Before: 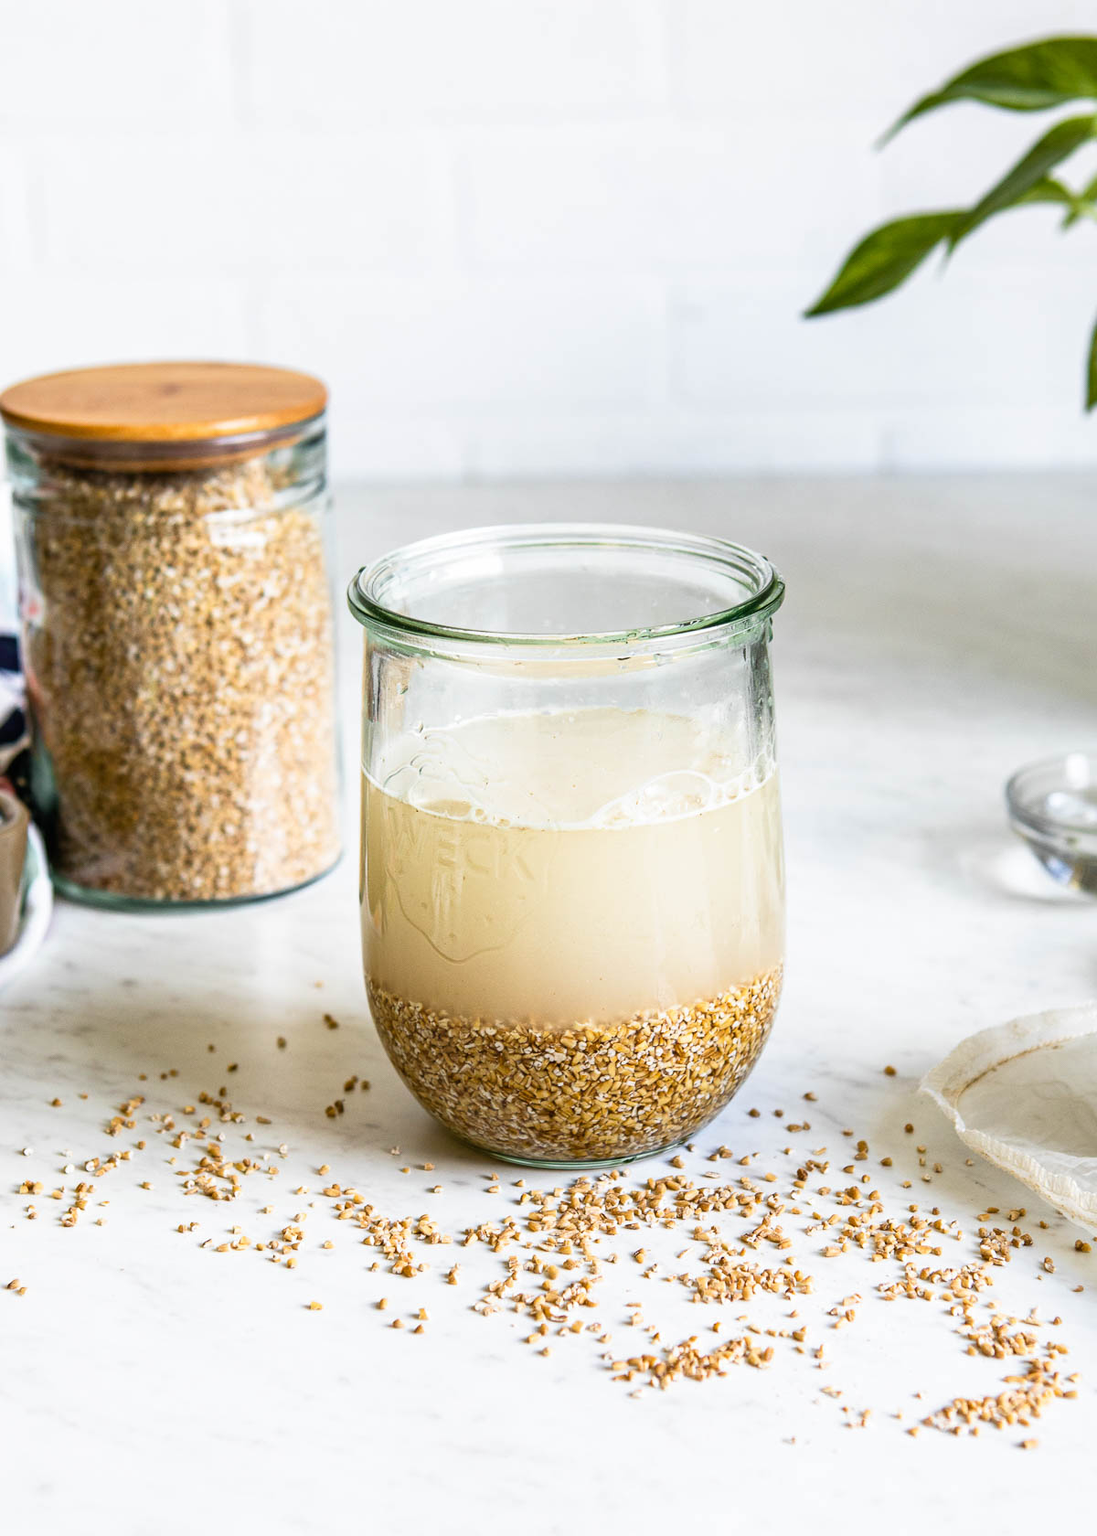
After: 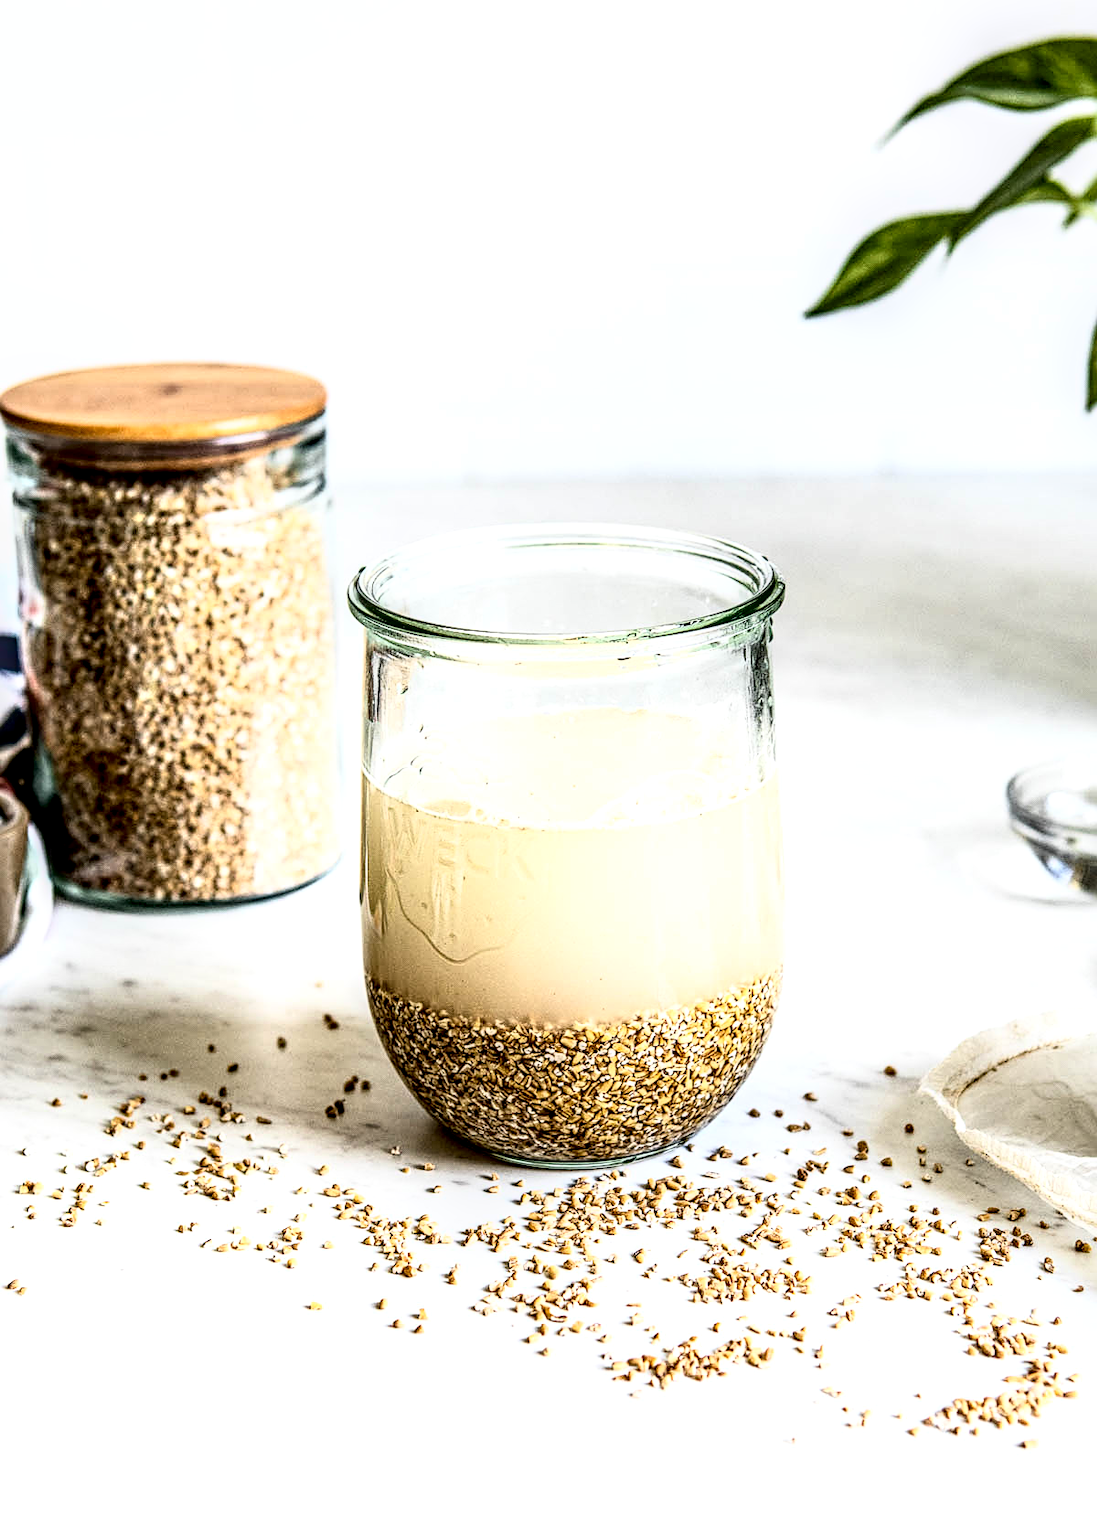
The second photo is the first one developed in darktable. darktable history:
local contrast: highlights 6%, shadows 6%, detail 182%
sharpen: radius 2.151, amount 0.385, threshold 0.211
tone curve: curves: ch0 [(0, 0) (0.003, 0.03) (0.011, 0.022) (0.025, 0.018) (0.044, 0.031) (0.069, 0.035) (0.1, 0.04) (0.136, 0.046) (0.177, 0.063) (0.224, 0.087) (0.277, 0.15) (0.335, 0.252) (0.399, 0.354) (0.468, 0.475) (0.543, 0.602) (0.623, 0.73) (0.709, 0.856) (0.801, 0.945) (0.898, 0.987) (1, 1)], color space Lab, independent channels, preserve colors none
